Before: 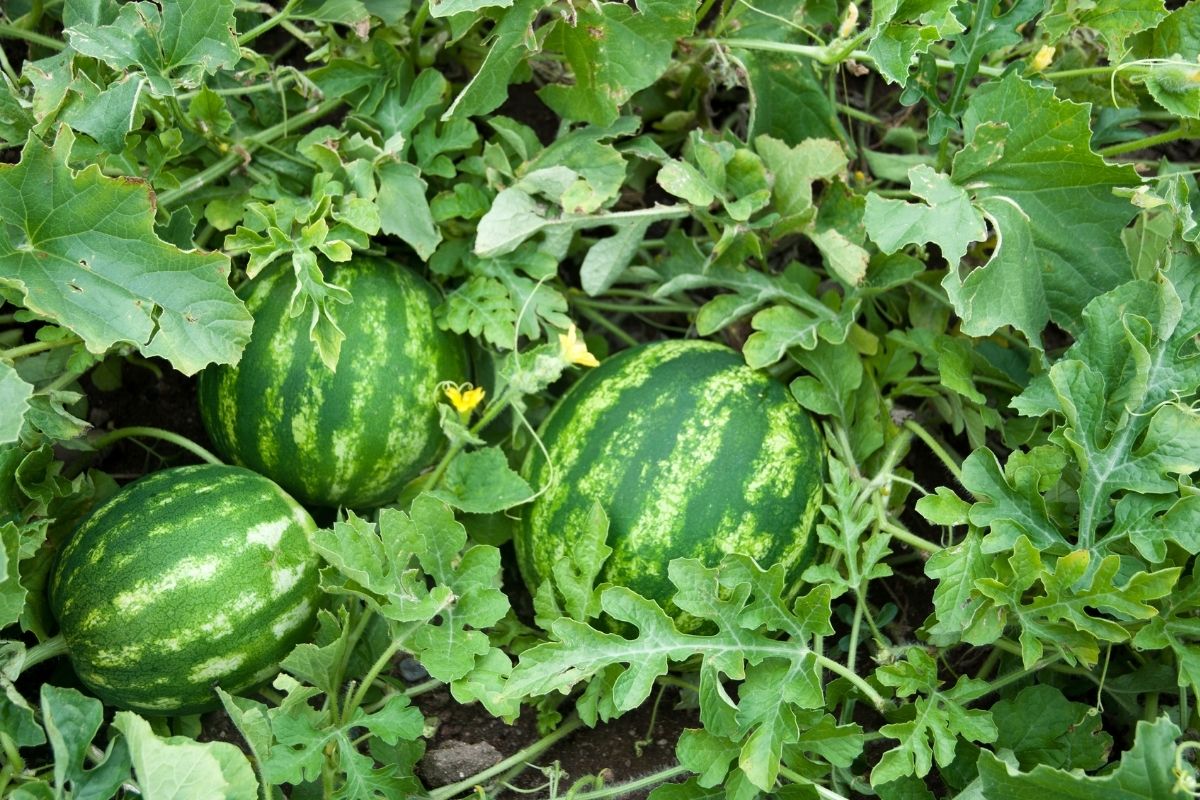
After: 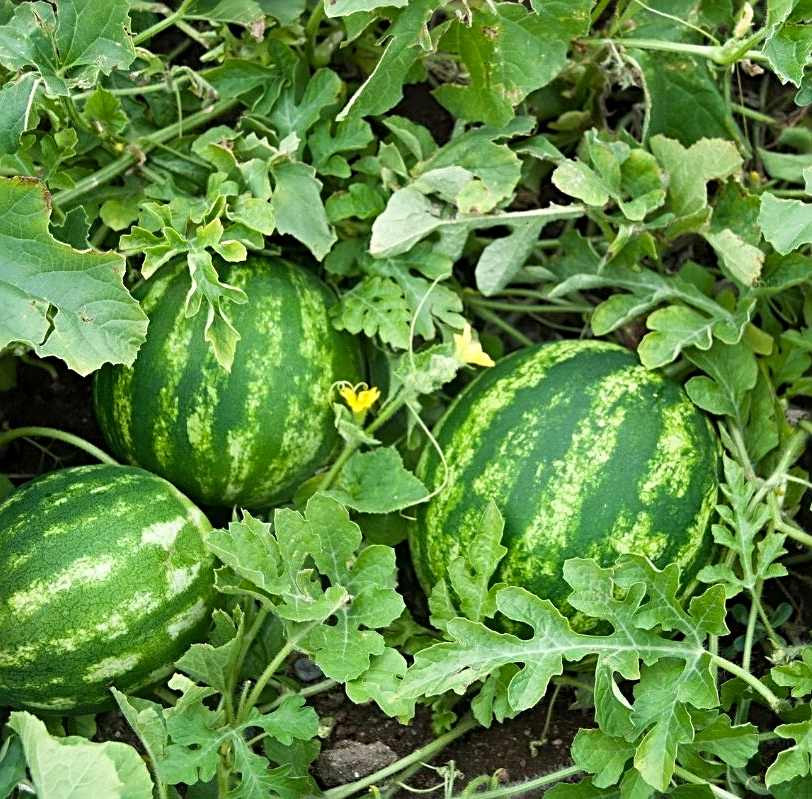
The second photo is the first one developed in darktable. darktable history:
color correction: highlights b* 3.02
crop and rotate: left 8.786%, right 23.495%
sharpen: radius 3.112
